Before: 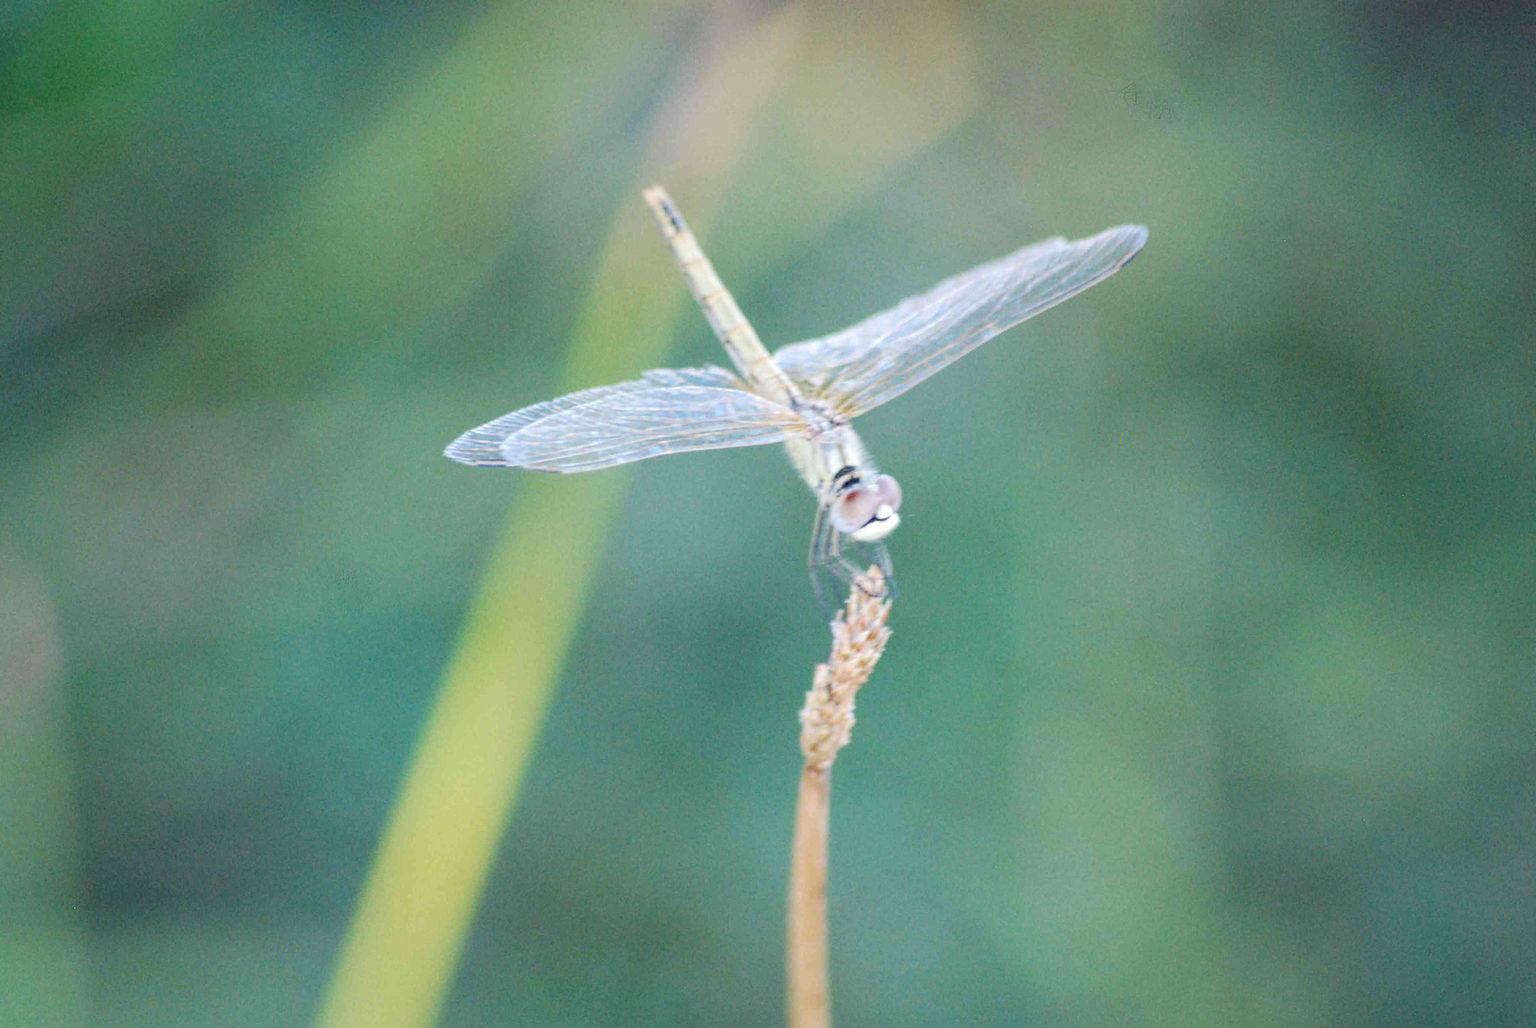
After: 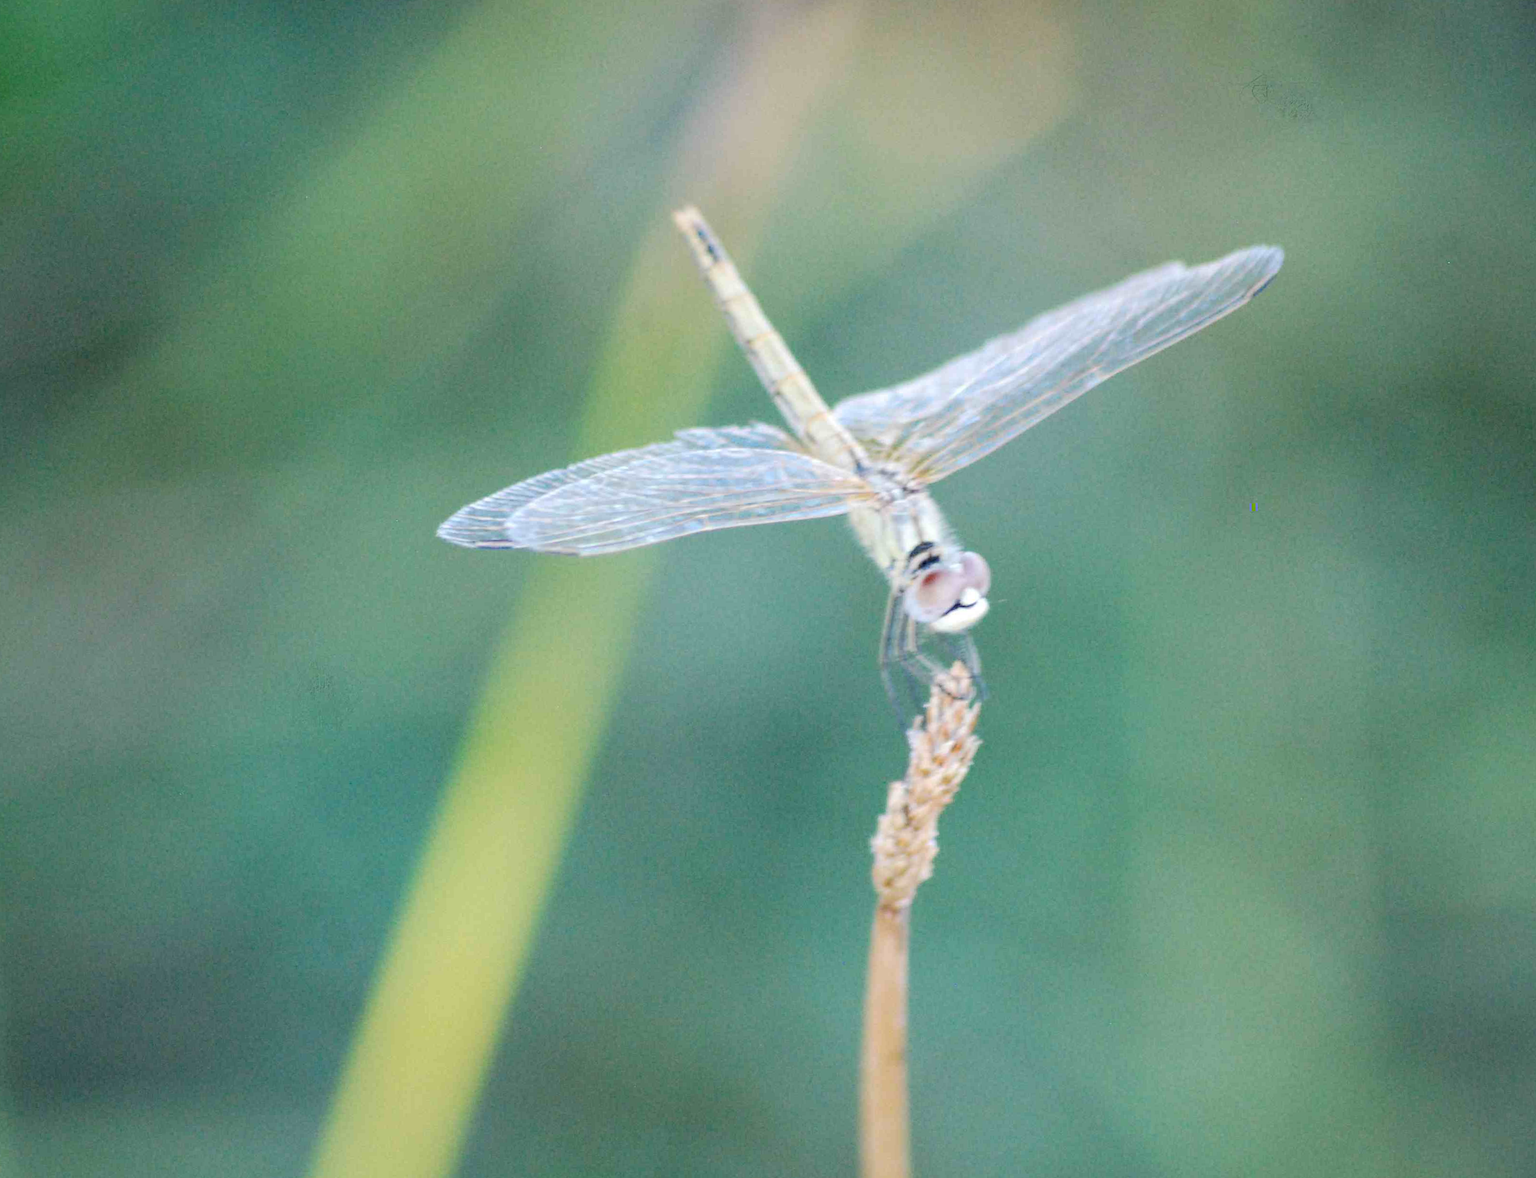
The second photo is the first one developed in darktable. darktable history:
crop and rotate: angle 0.801°, left 4.417%, top 0.634%, right 11.078%, bottom 2.464%
exposure: black level correction 0.002, compensate highlight preservation false
